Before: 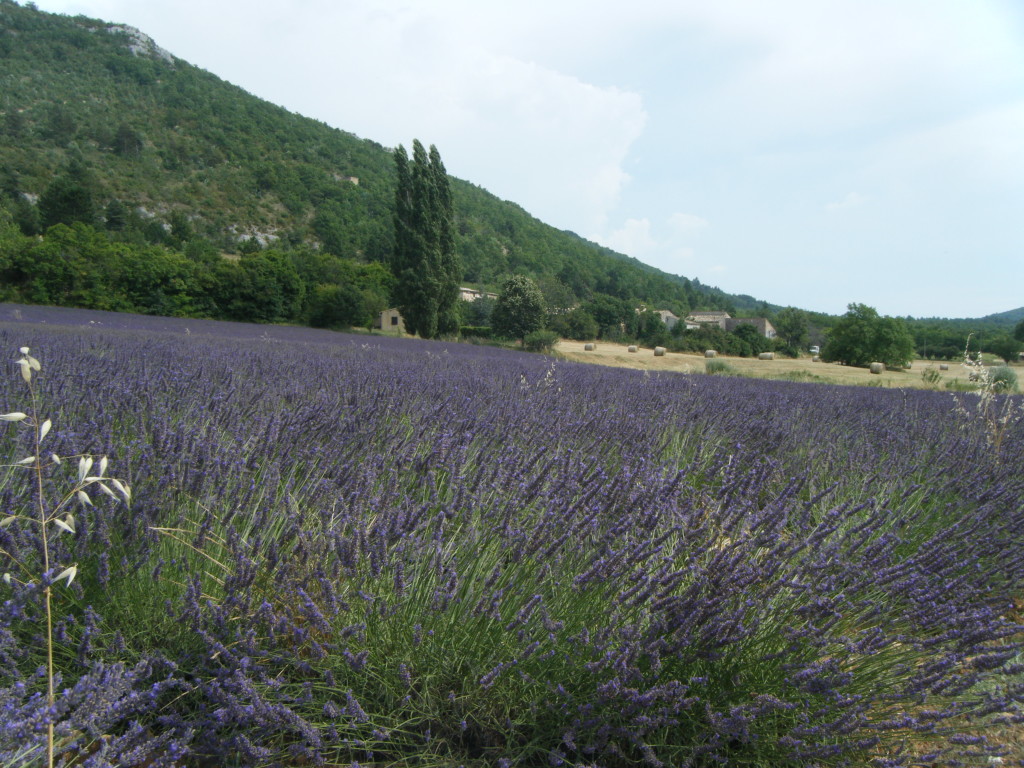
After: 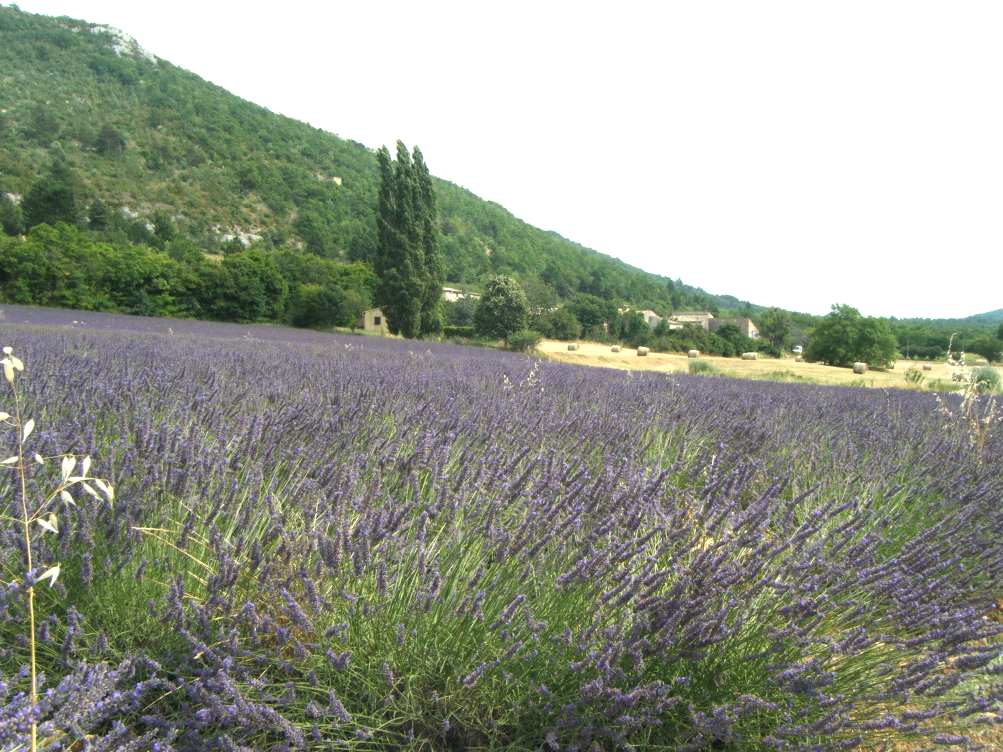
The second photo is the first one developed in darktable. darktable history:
exposure: black level correction 0, exposure 1.1 EV, compensate highlight preservation false
white balance: red 1.029, blue 0.92
crop: left 1.743%, right 0.268%, bottom 2.011%
